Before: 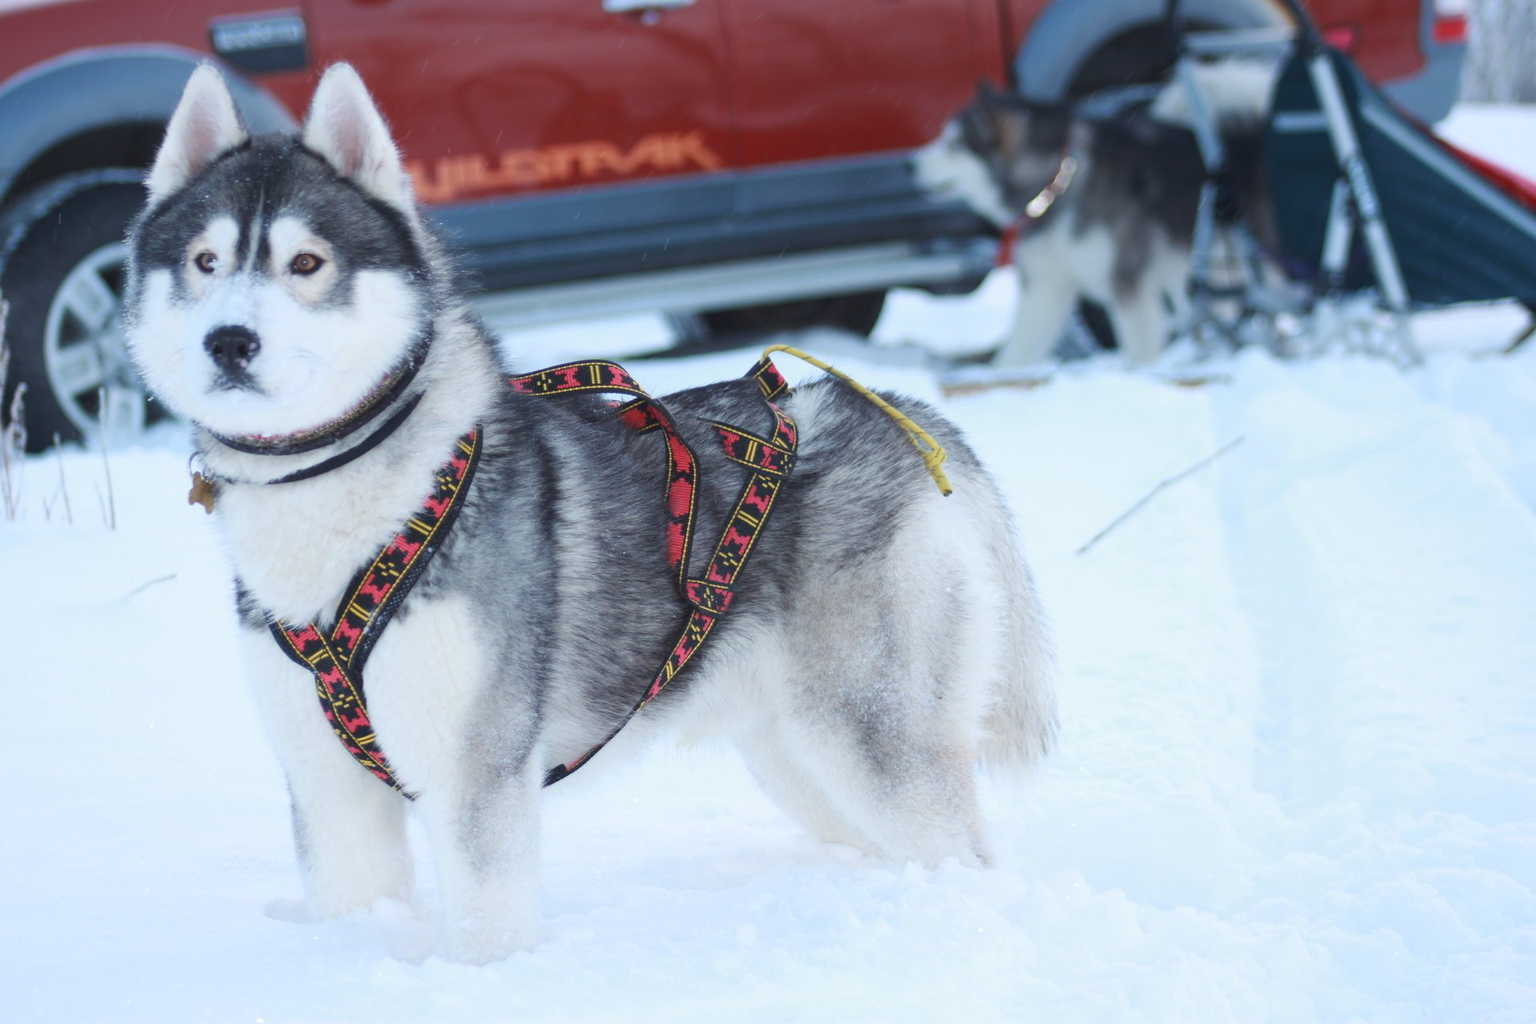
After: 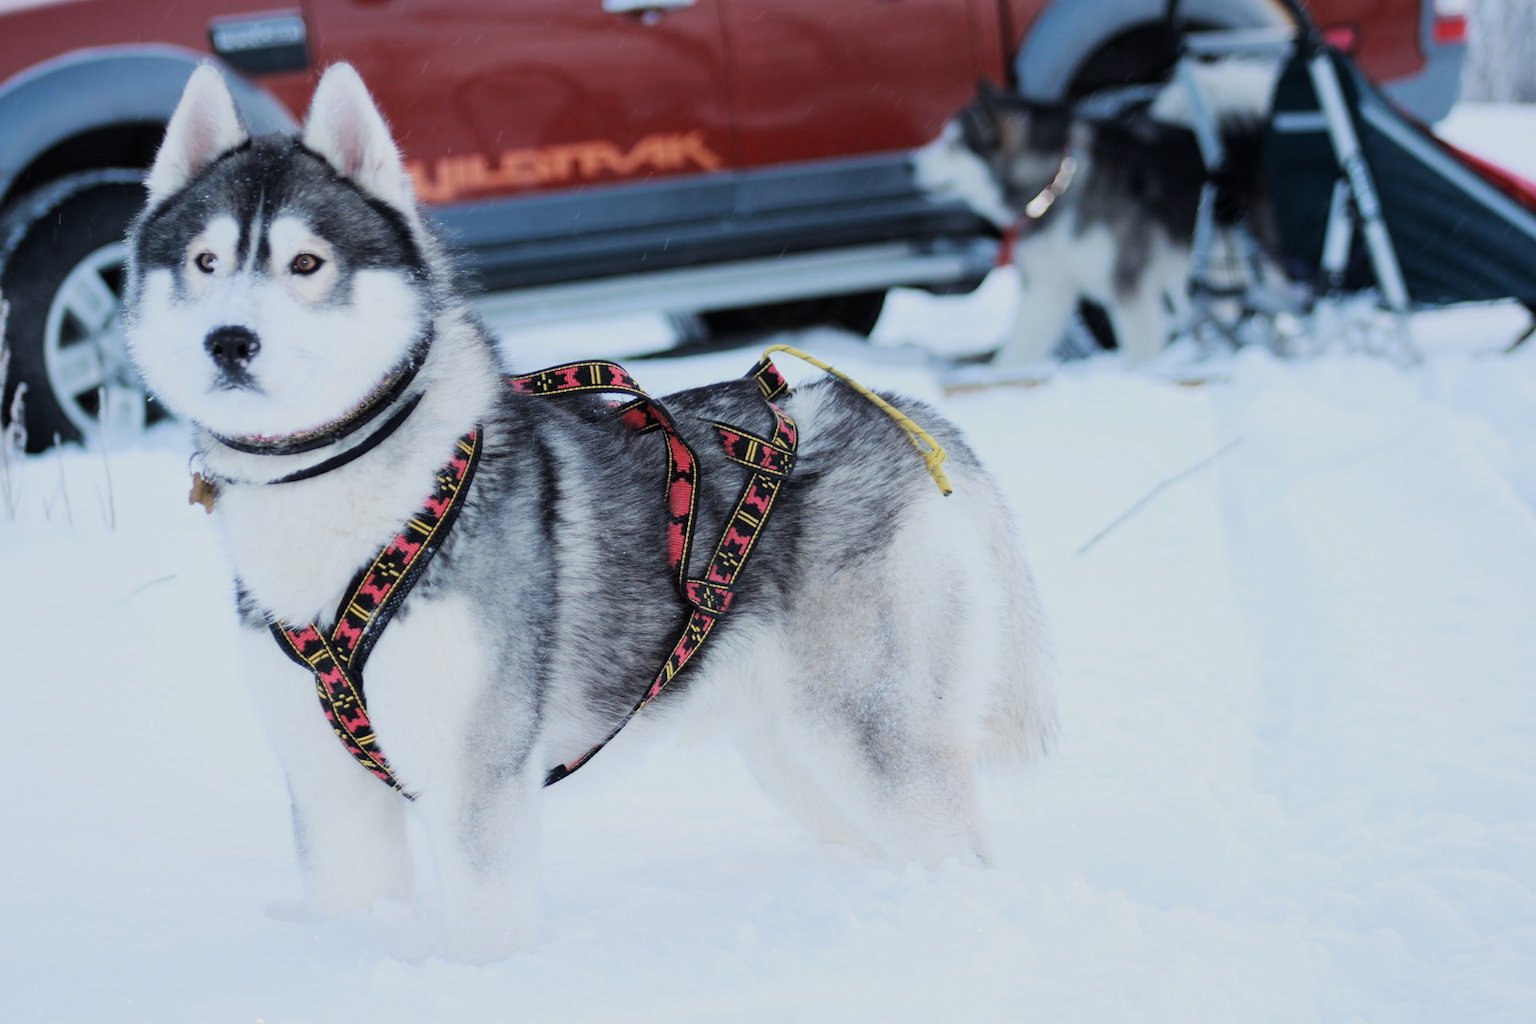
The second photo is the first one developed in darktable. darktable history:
filmic rgb: black relative exposure -7.49 EV, white relative exposure 4.99 EV, hardness 3.34, contrast 1.3
